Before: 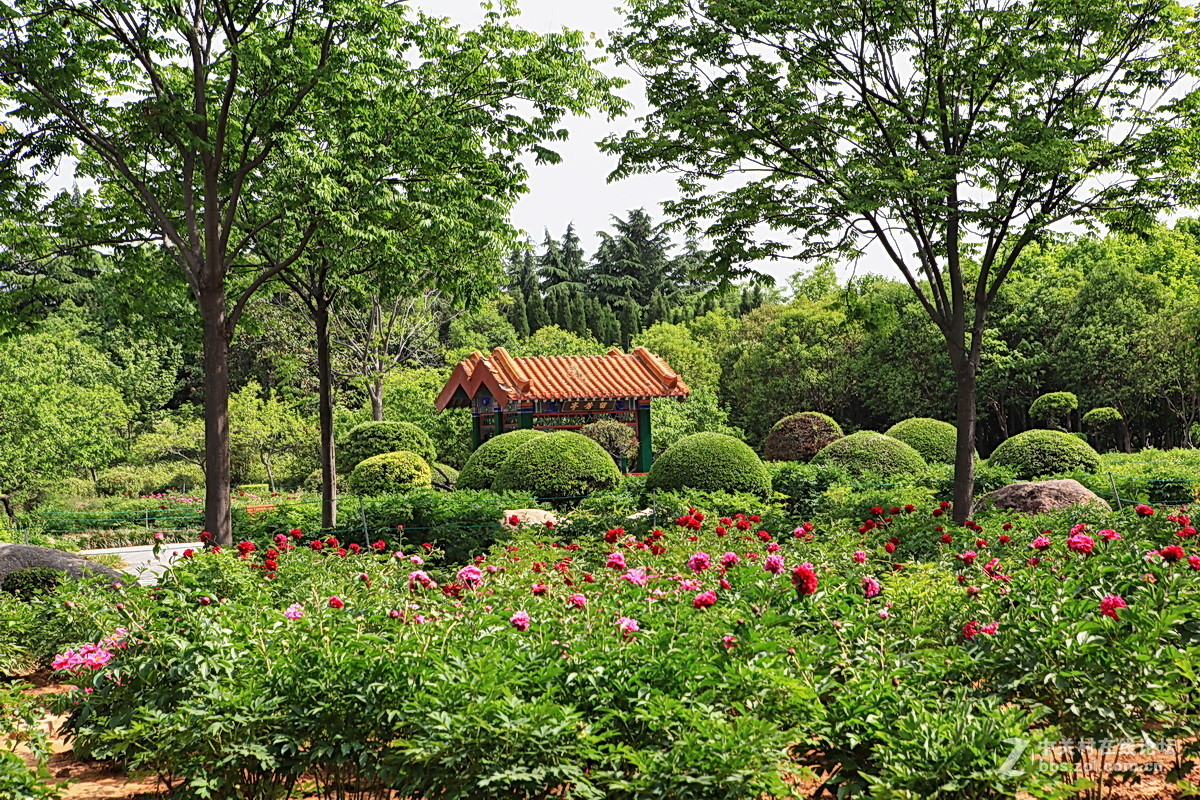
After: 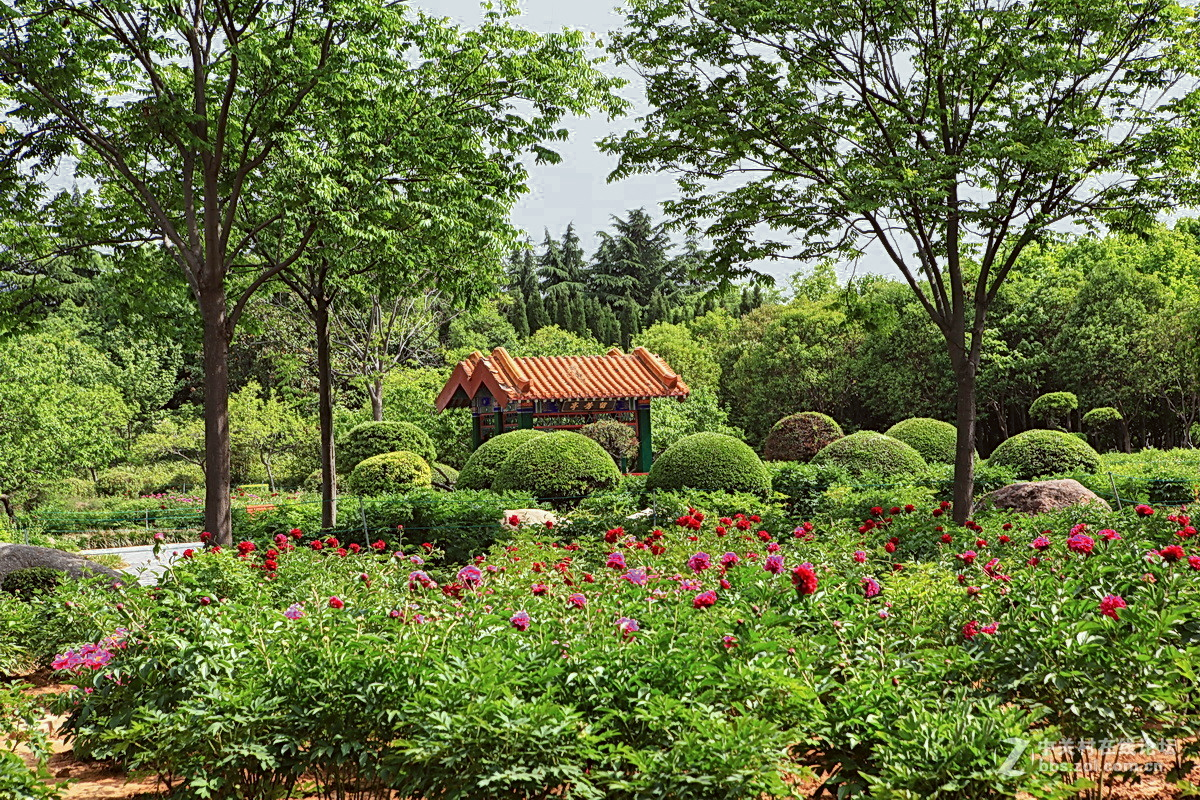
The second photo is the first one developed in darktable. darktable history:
color zones: curves: ch0 [(0, 0.497) (0.143, 0.5) (0.286, 0.5) (0.429, 0.483) (0.571, 0.116) (0.714, -0.006) (0.857, 0.28) (1, 0.497)], mix 101.83%
color correction: highlights a* -2.93, highlights b* -2.32, shadows a* 2.08, shadows b* 2.94
